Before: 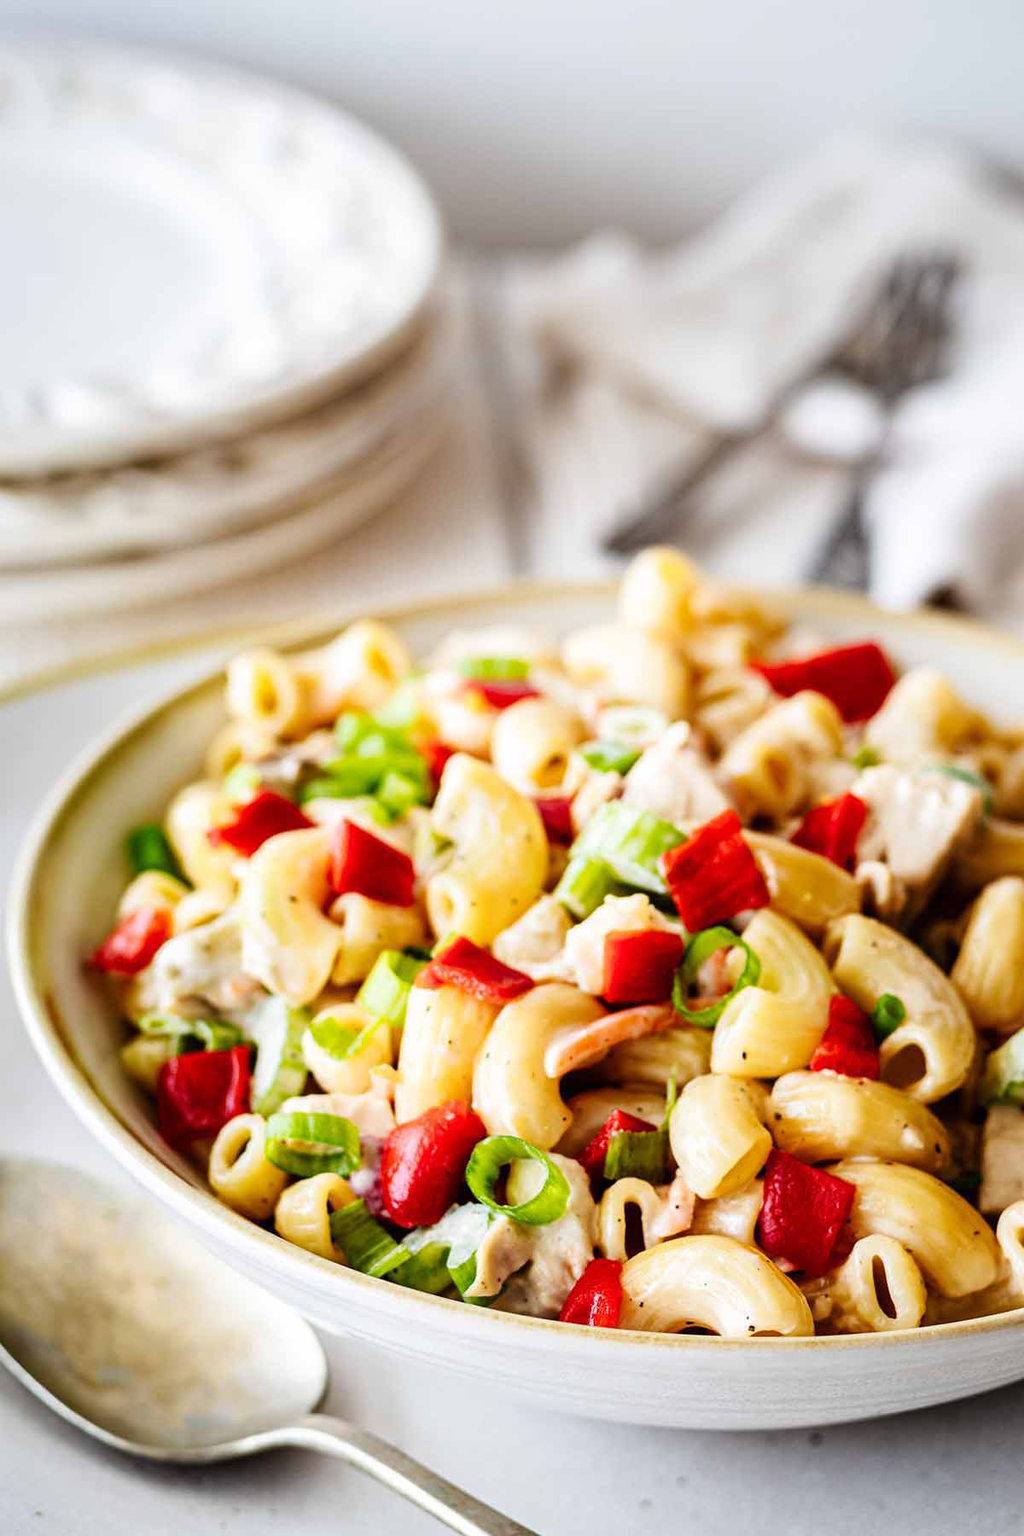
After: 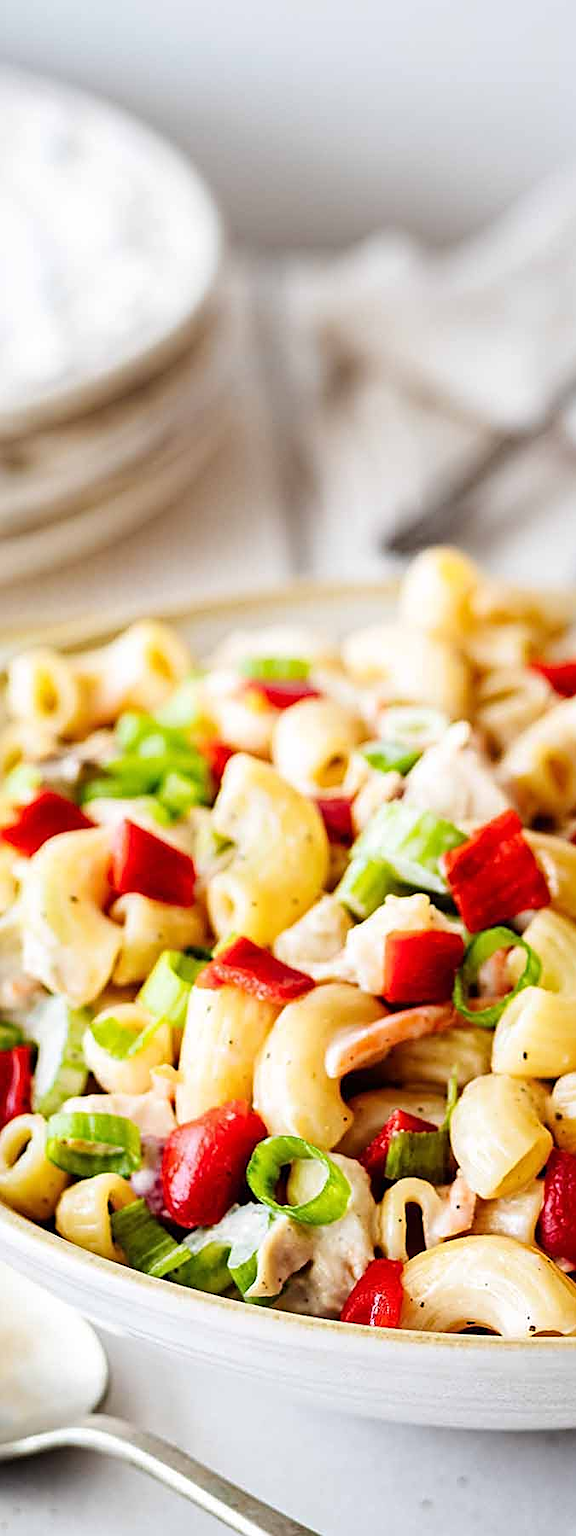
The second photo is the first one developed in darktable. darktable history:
sharpen: on, module defaults
crop: left 21.496%, right 22.254%
